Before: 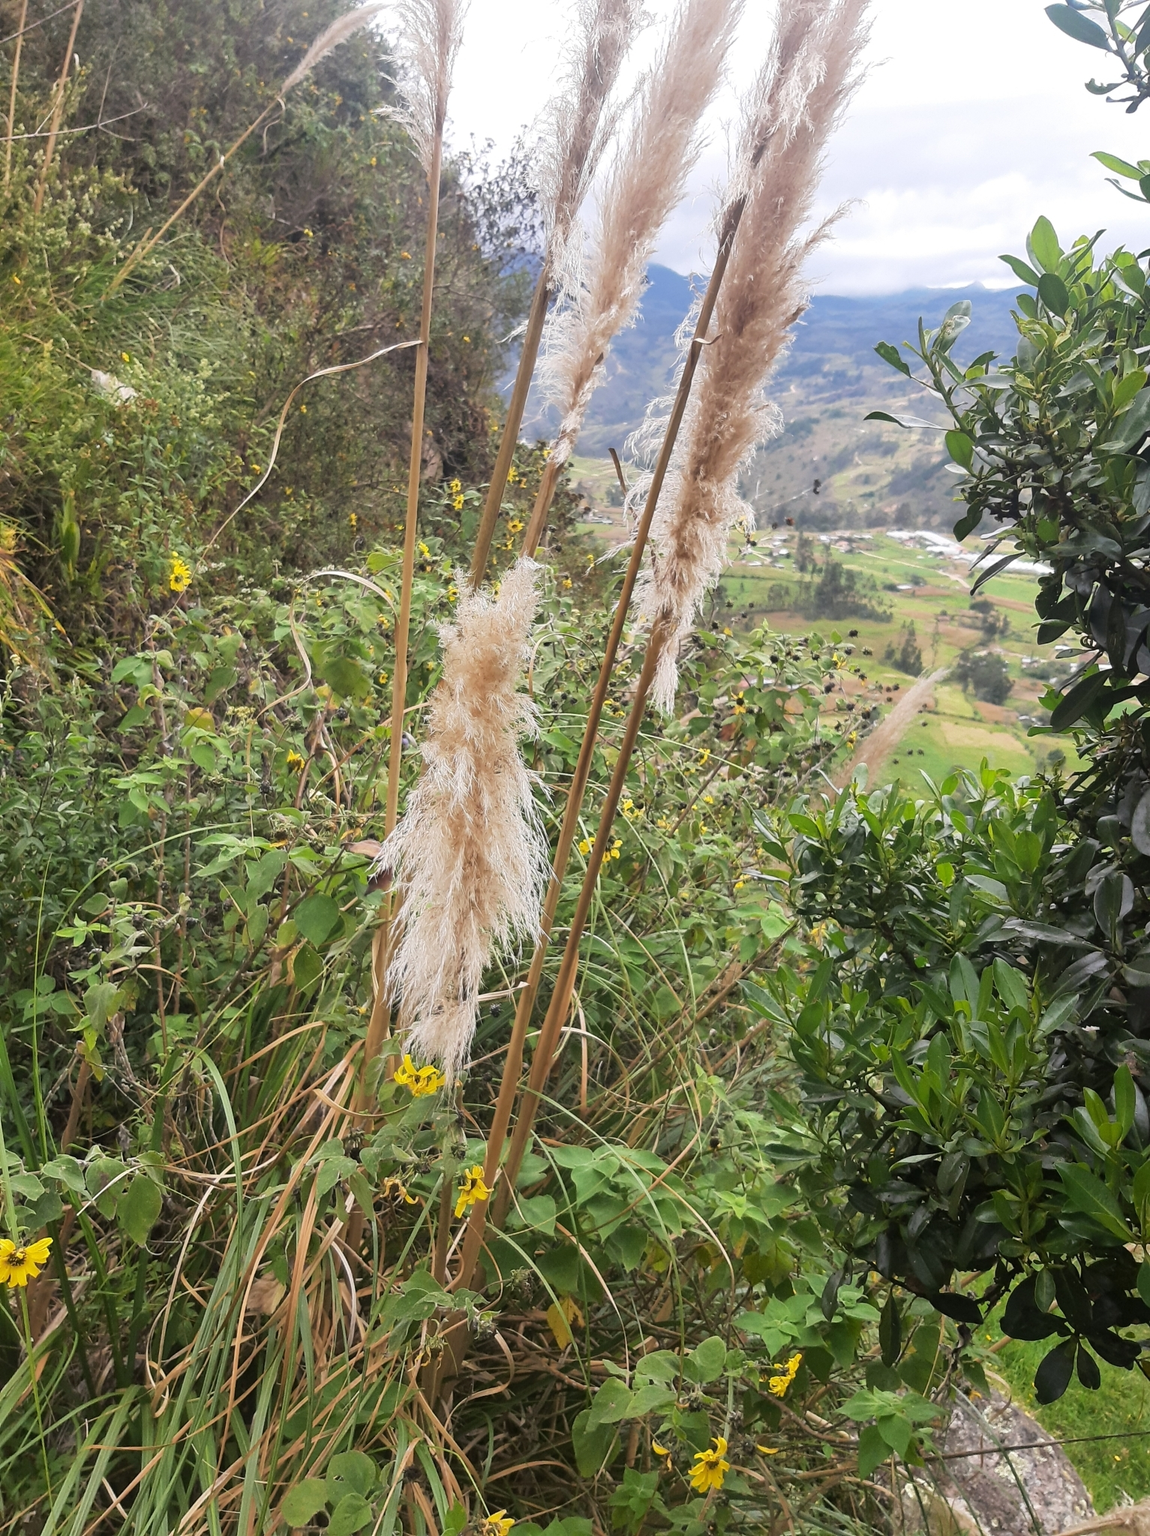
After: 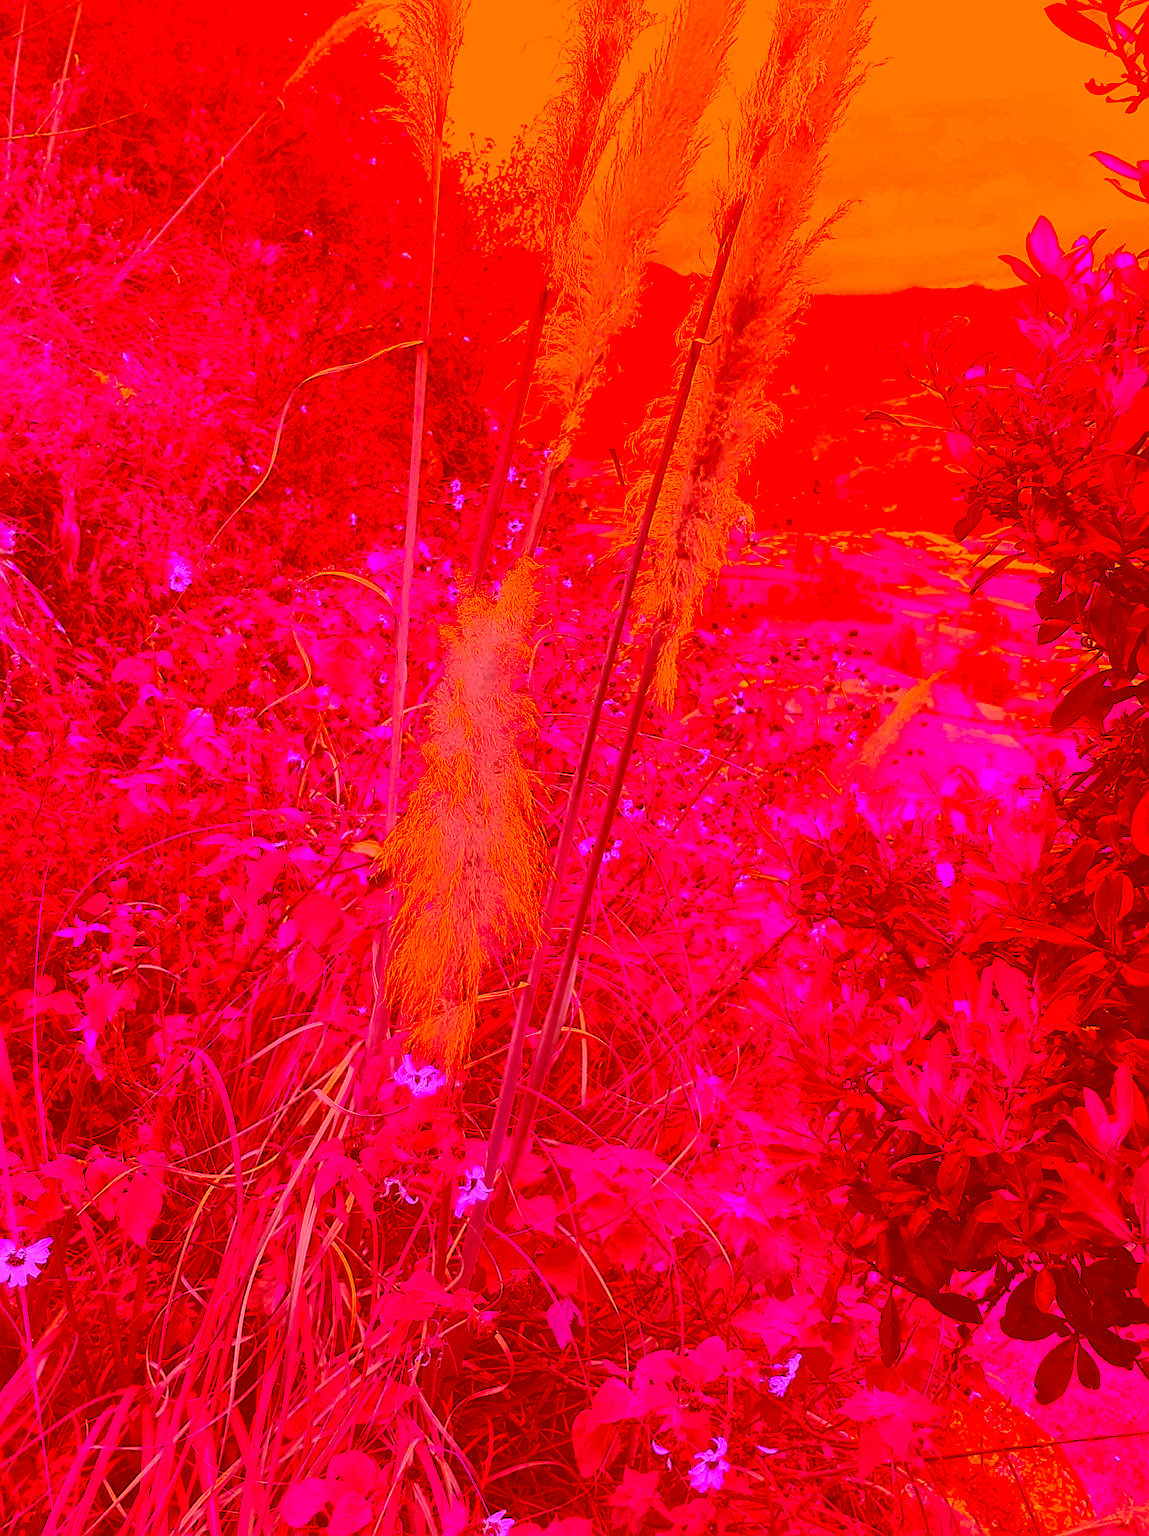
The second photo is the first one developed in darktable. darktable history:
color correction: highlights a* -39.67, highlights b* -39.98, shadows a* -39.25, shadows b* -39.28, saturation -2.95
color calibration: illuminant custom, x 0.348, y 0.364, temperature 4966.98 K
sharpen: on, module defaults
